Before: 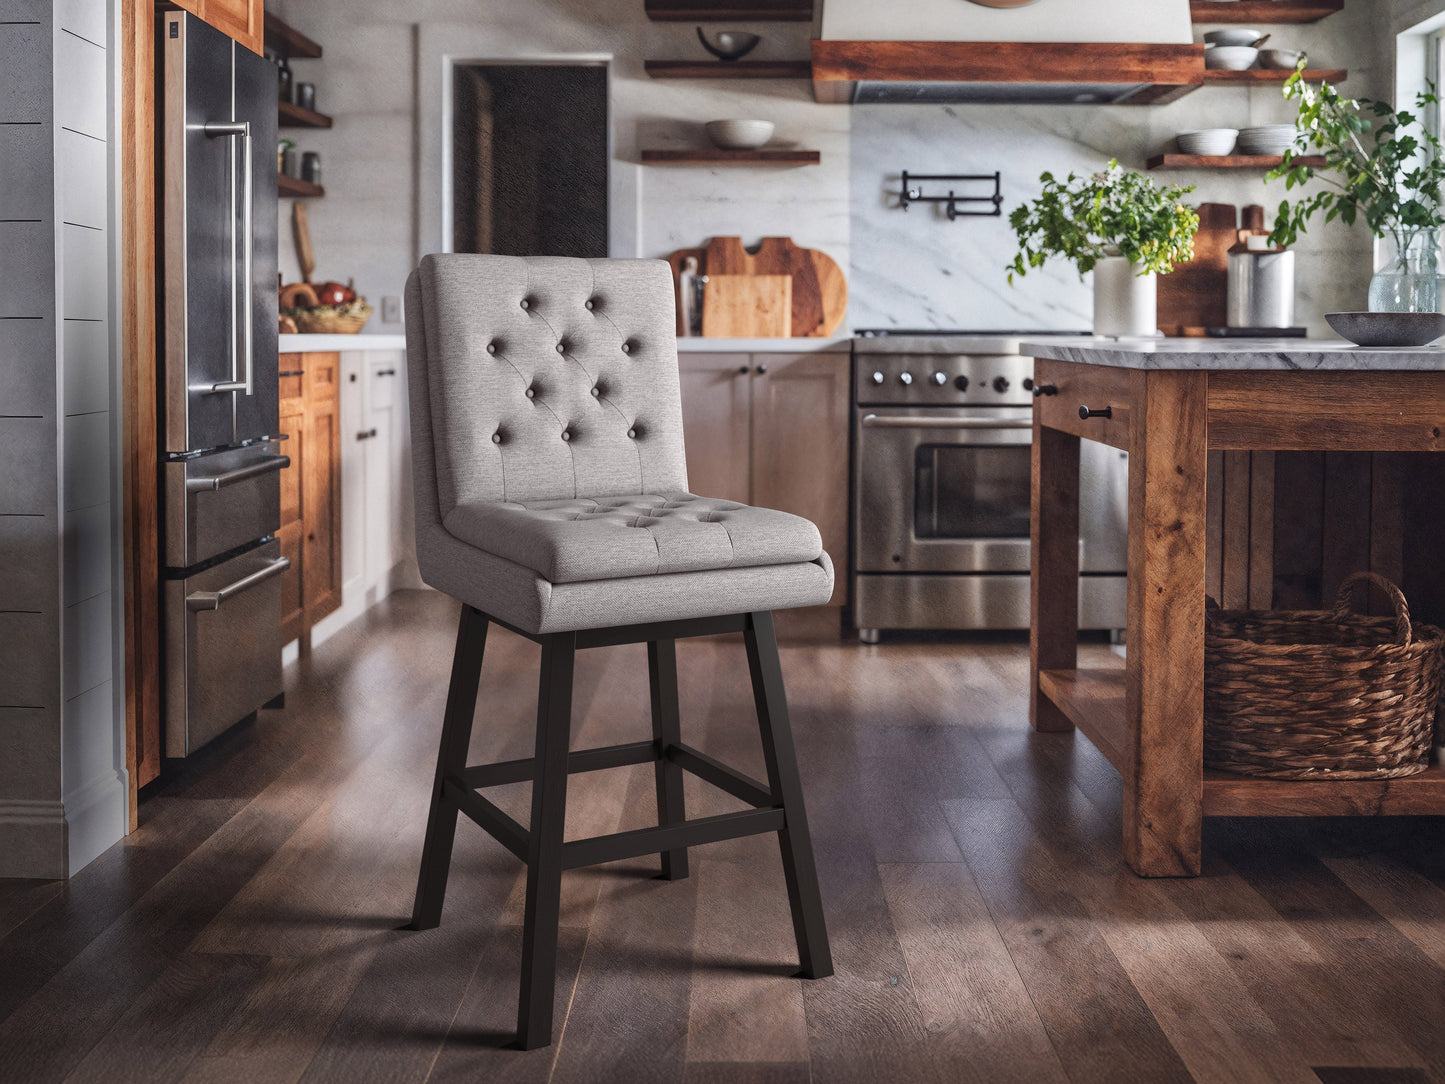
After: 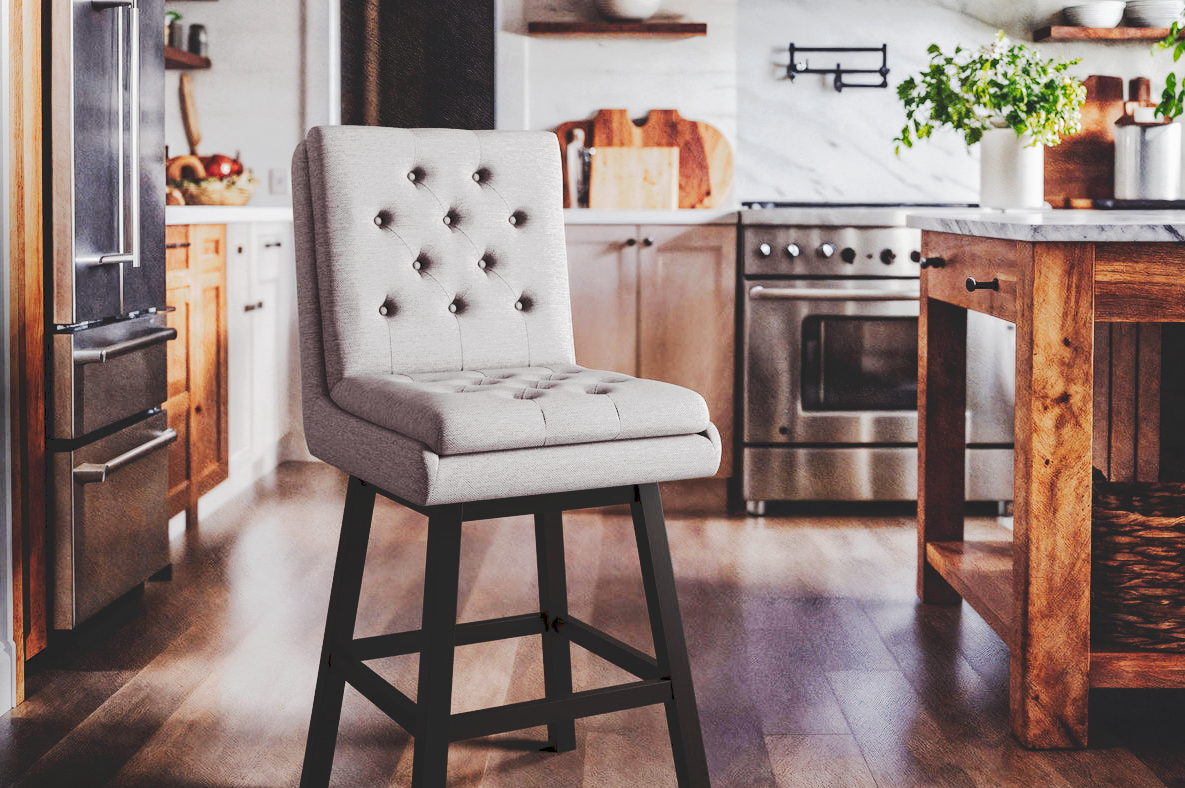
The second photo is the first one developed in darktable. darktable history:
filmic rgb: middle gray luminance 12.74%, black relative exposure -10.13 EV, white relative exposure 3.47 EV, threshold 6 EV, target black luminance 0%, hardness 5.74, latitude 44.69%, contrast 1.221, highlights saturation mix 5%, shadows ↔ highlights balance 26.78%, add noise in highlights 0, preserve chrominance no, color science v3 (2019), use custom middle-gray values true, iterations of high-quality reconstruction 0, contrast in highlights soft, enable highlight reconstruction true
tone curve: curves: ch0 [(0, 0) (0.003, 0.145) (0.011, 0.148) (0.025, 0.15) (0.044, 0.159) (0.069, 0.16) (0.1, 0.164) (0.136, 0.182) (0.177, 0.213) (0.224, 0.247) (0.277, 0.298) (0.335, 0.37) (0.399, 0.456) (0.468, 0.552) (0.543, 0.641) (0.623, 0.713) (0.709, 0.768) (0.801, 0.825) (0.898, 0.868) (1, 1)], preserve colors none
crop: left 7.856%, top 11.836%, right 10.12%, bottom 15.387%
